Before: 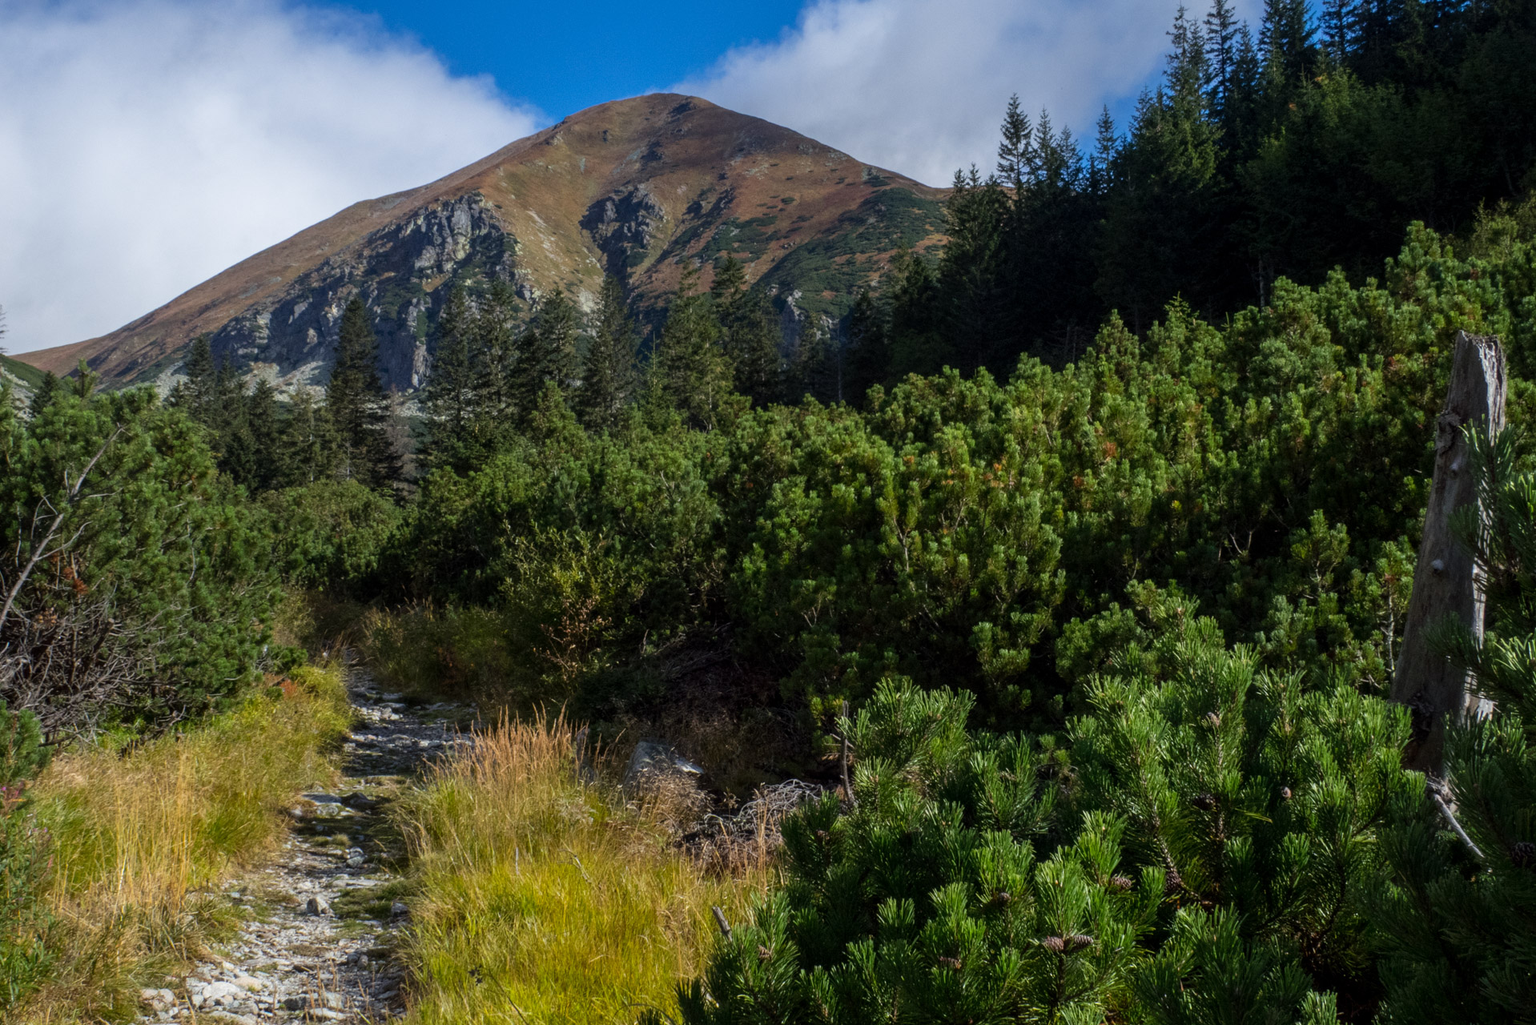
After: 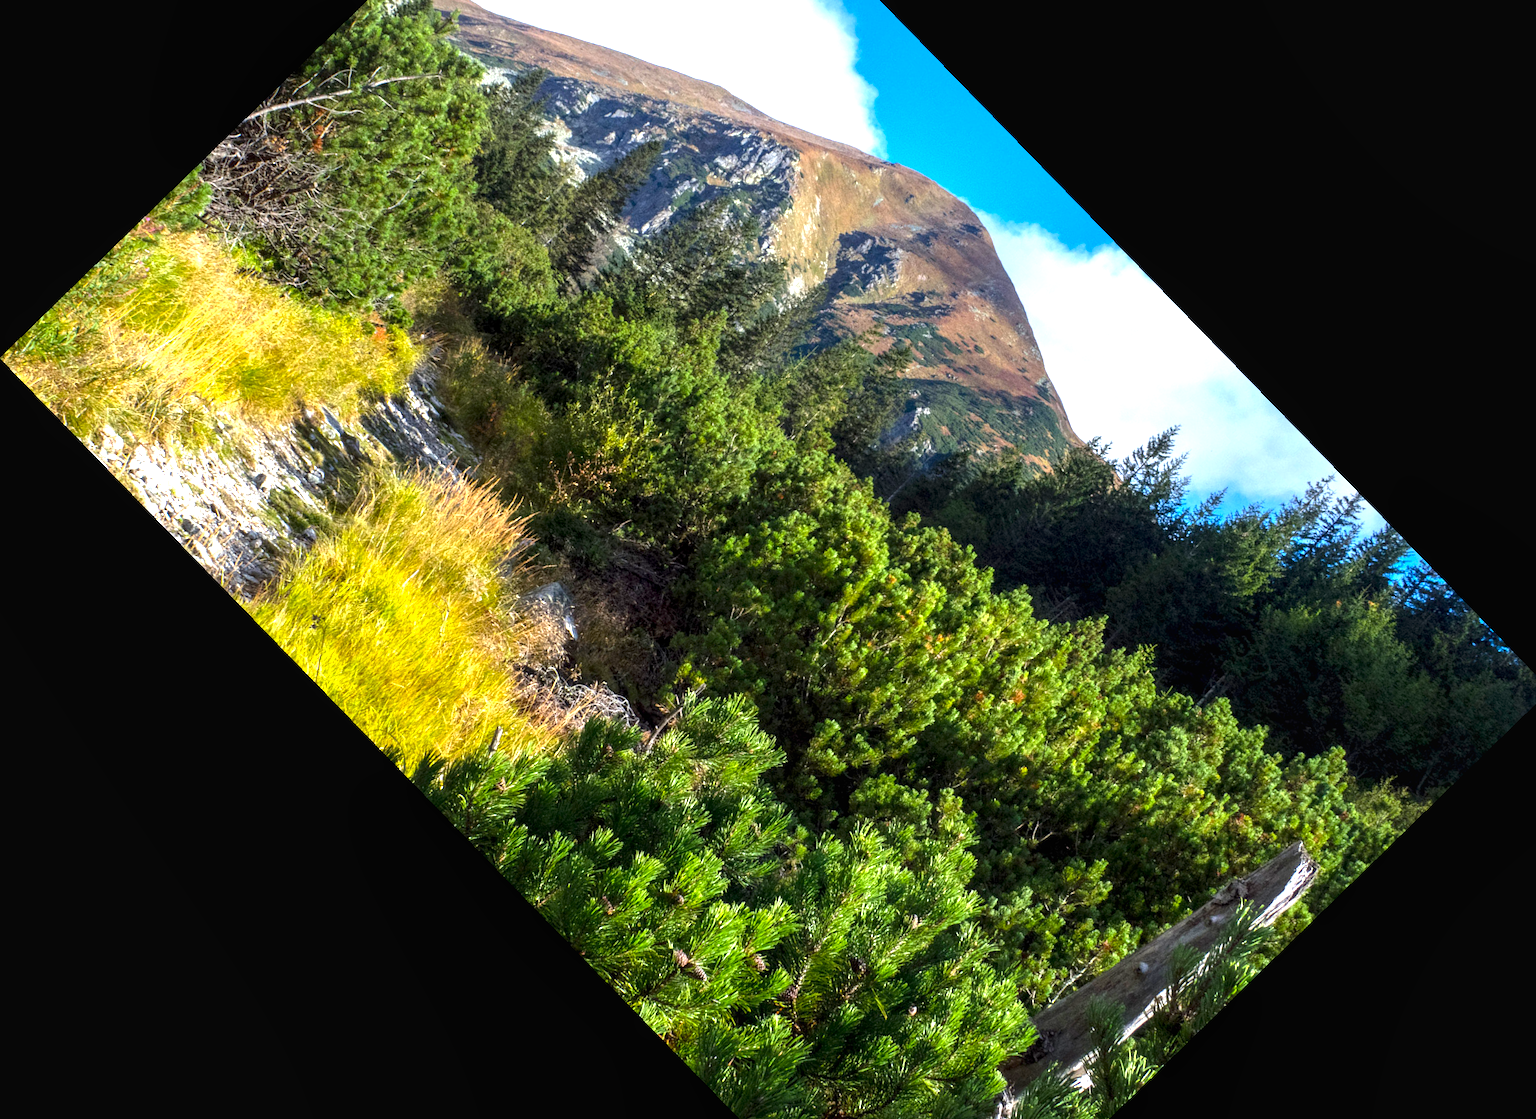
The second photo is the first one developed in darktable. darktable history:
color balance rgb: global offset › luminance 0.245%, global offset › hue 172.05°, perceptual saturation grading › global saturation 16.589%, global vibrance 2.365%
crop and rotate: angle -45.8°, top 16.386%, right 0.837%, bottom 11.756%
exposure: black level correction 0.001, exposure 1.643 EV, compensate highlight preservation false
local contrast: highlights 104%, shadows 100%, detail 120%, midtone range 0.2
